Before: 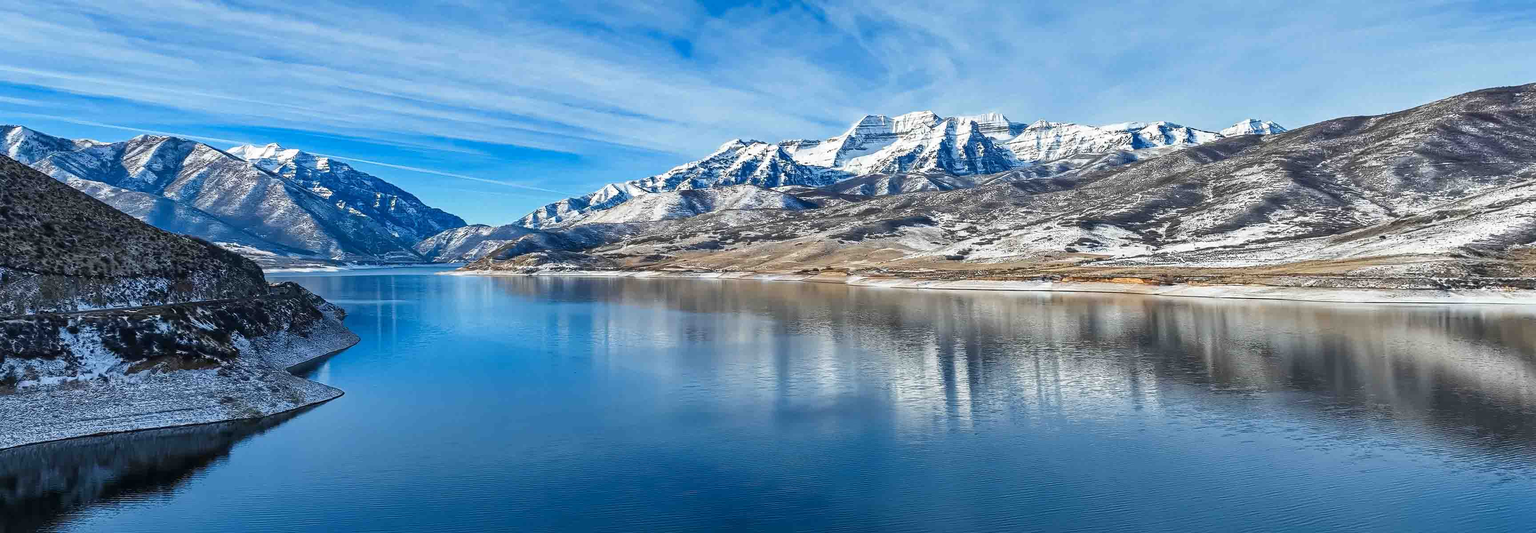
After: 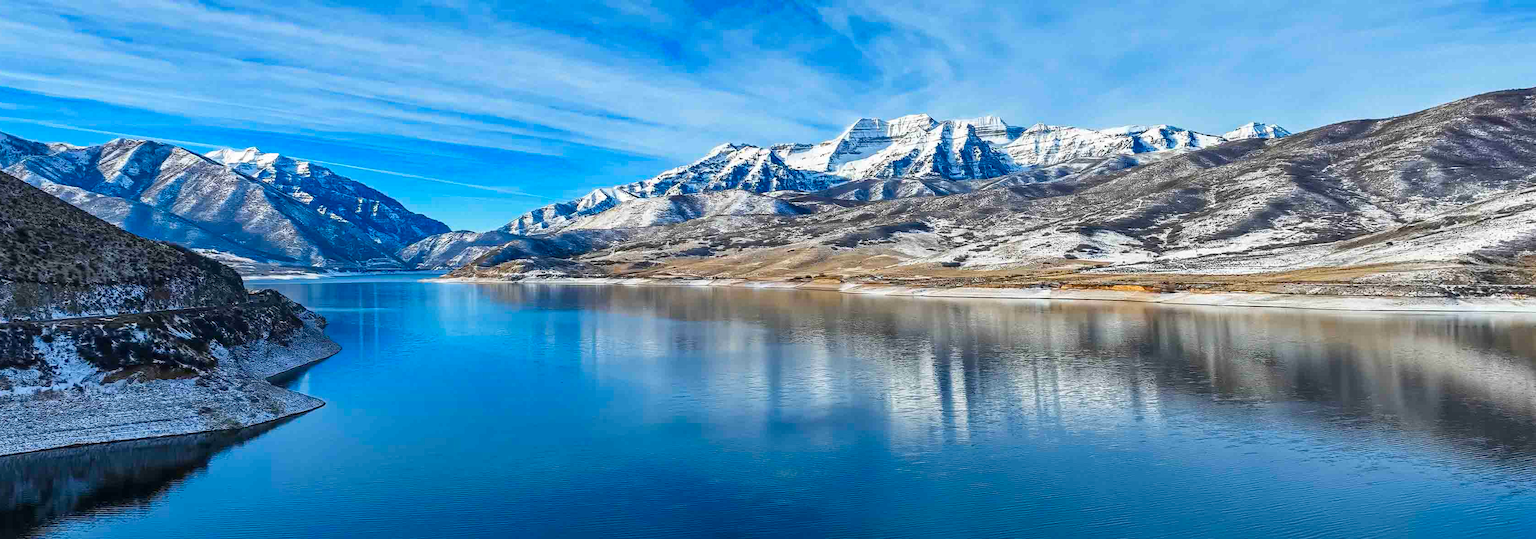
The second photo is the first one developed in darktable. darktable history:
color balance rgb: perceptual saturation grading › global saturation 25%, global vibrance 20%
crop and rotate: left 1.774%, right 0.633%, bottom 1.28%
